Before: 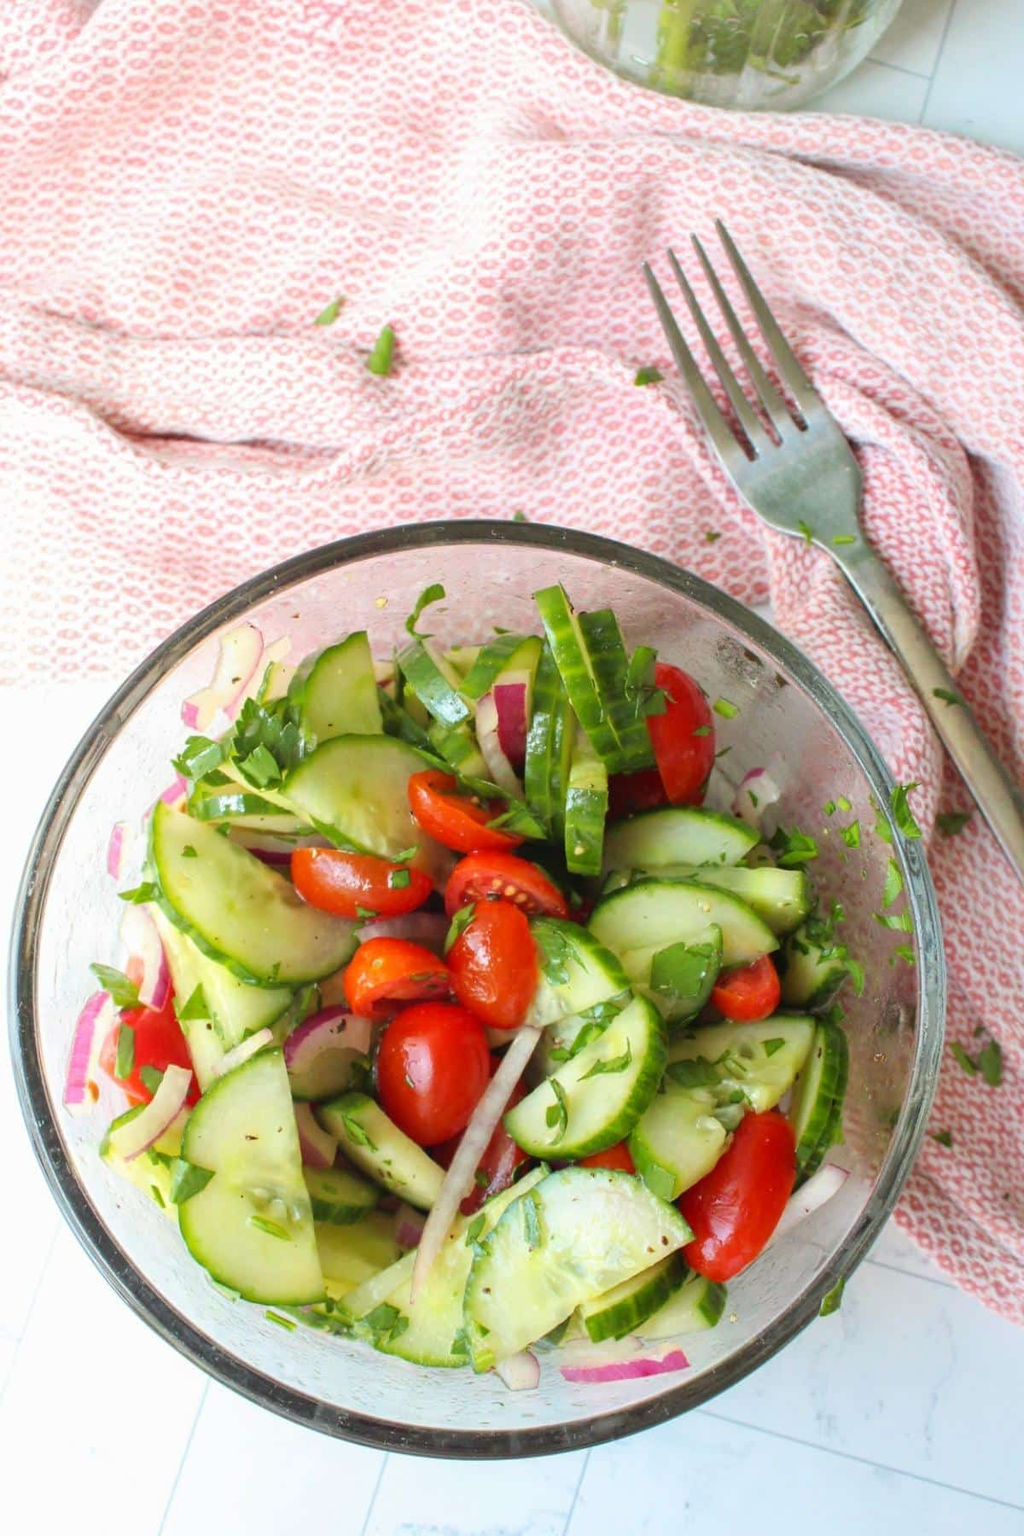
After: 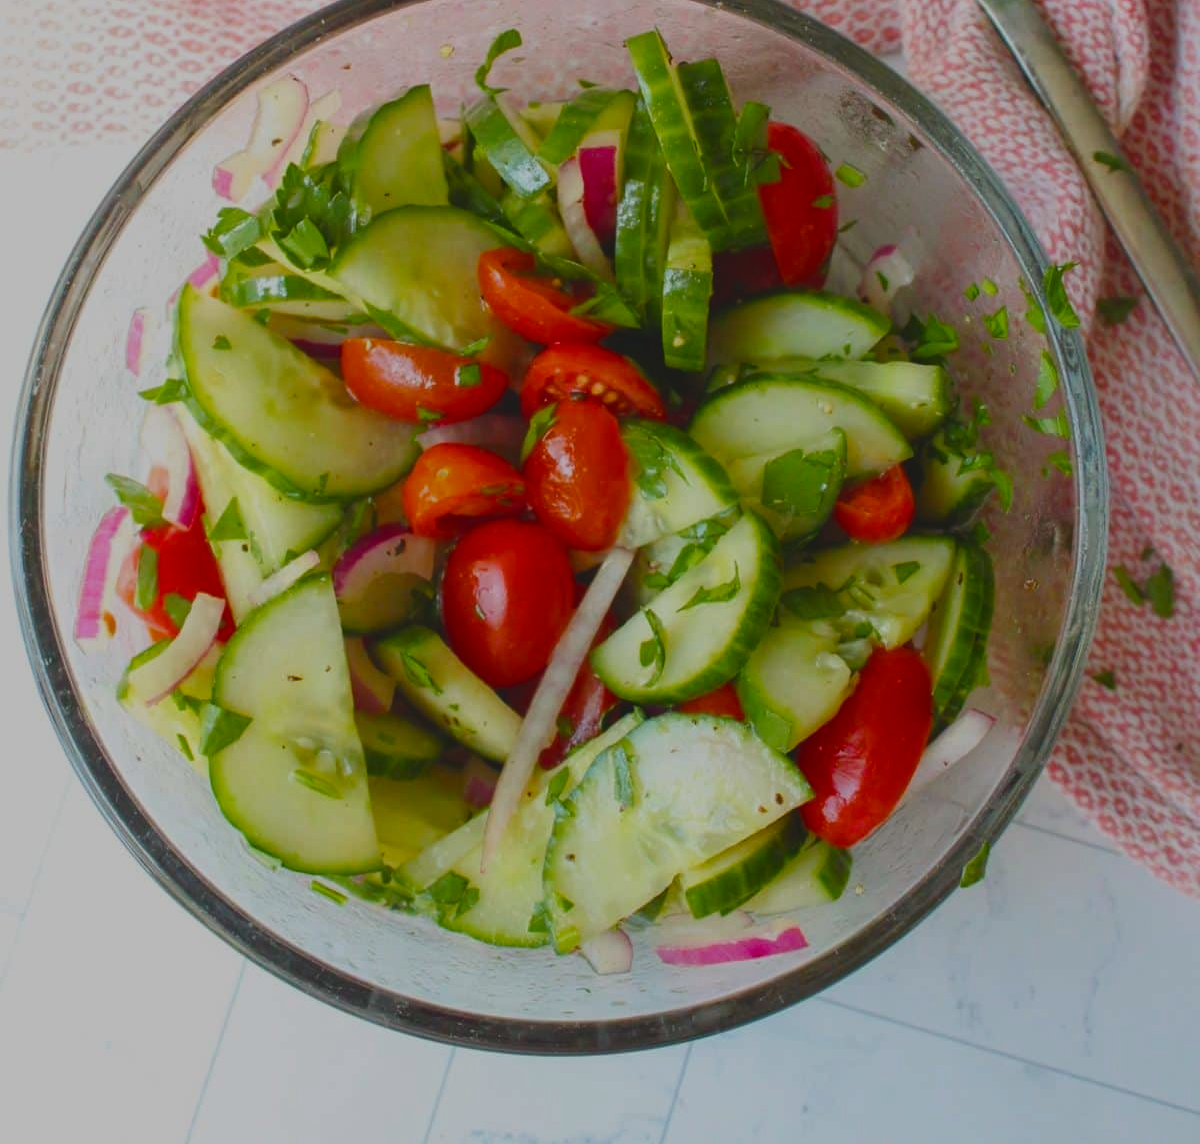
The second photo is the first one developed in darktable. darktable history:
exposure: black level correction -0.016, exposure -1.018 EV, compensate highlight preservation false
crop and rotate: top 36.435%
color balance rgb: perceptual saturation grading › global saturation 20%, perceptual saturation grading › highlights -25%, perceptual saturation grading › shadows 50%
